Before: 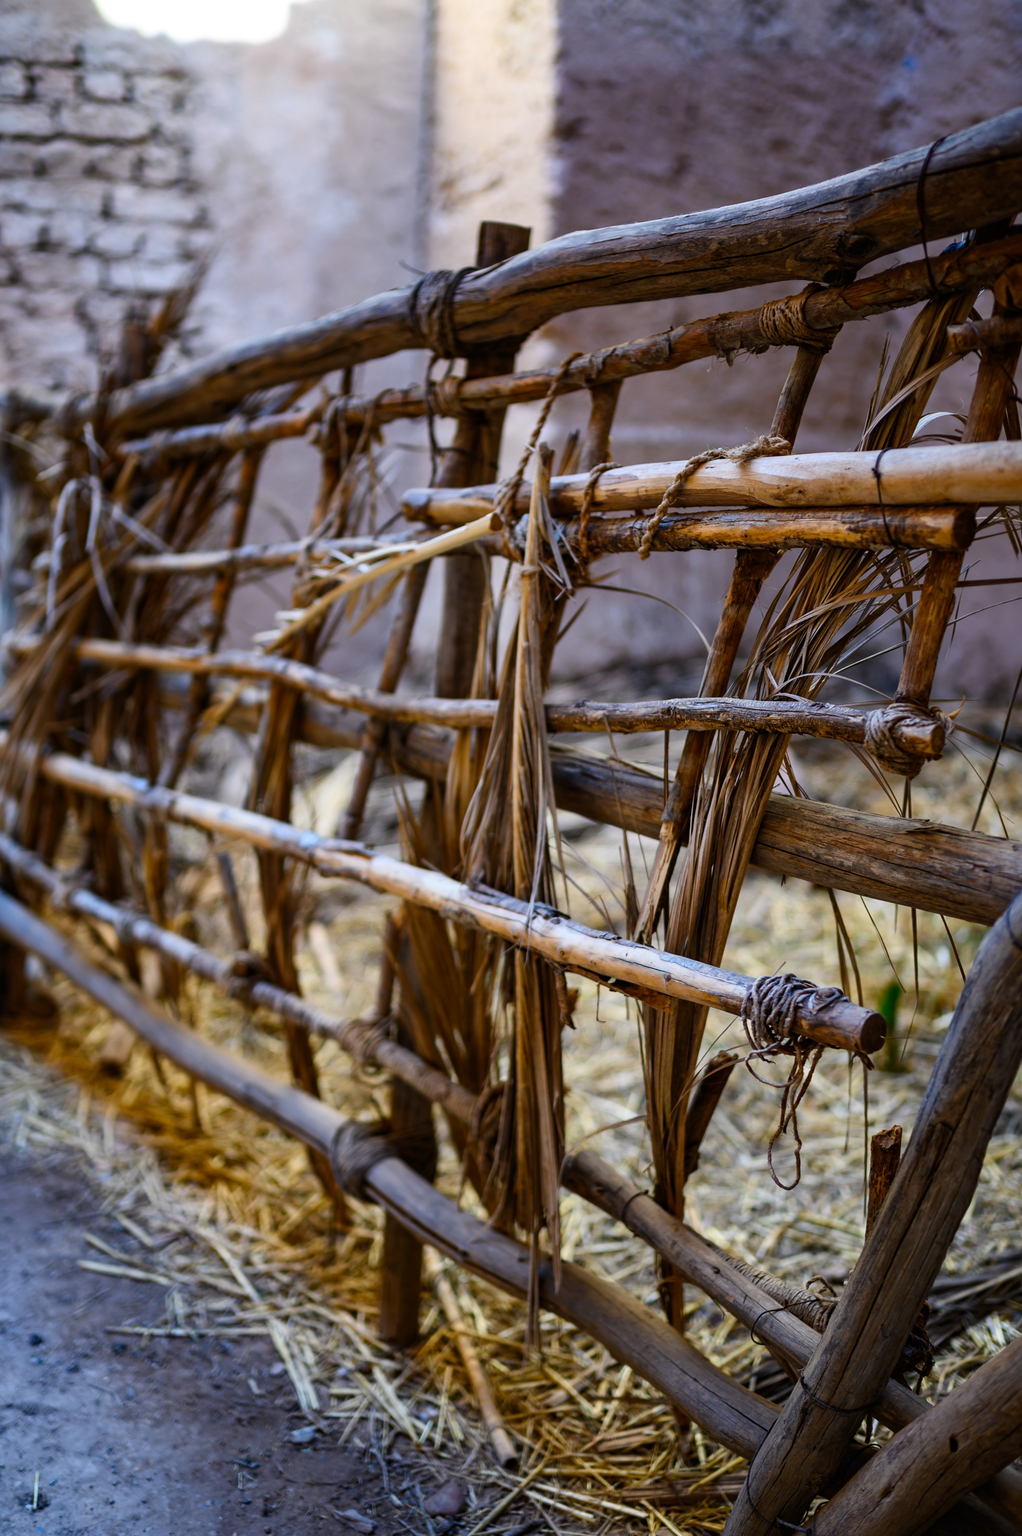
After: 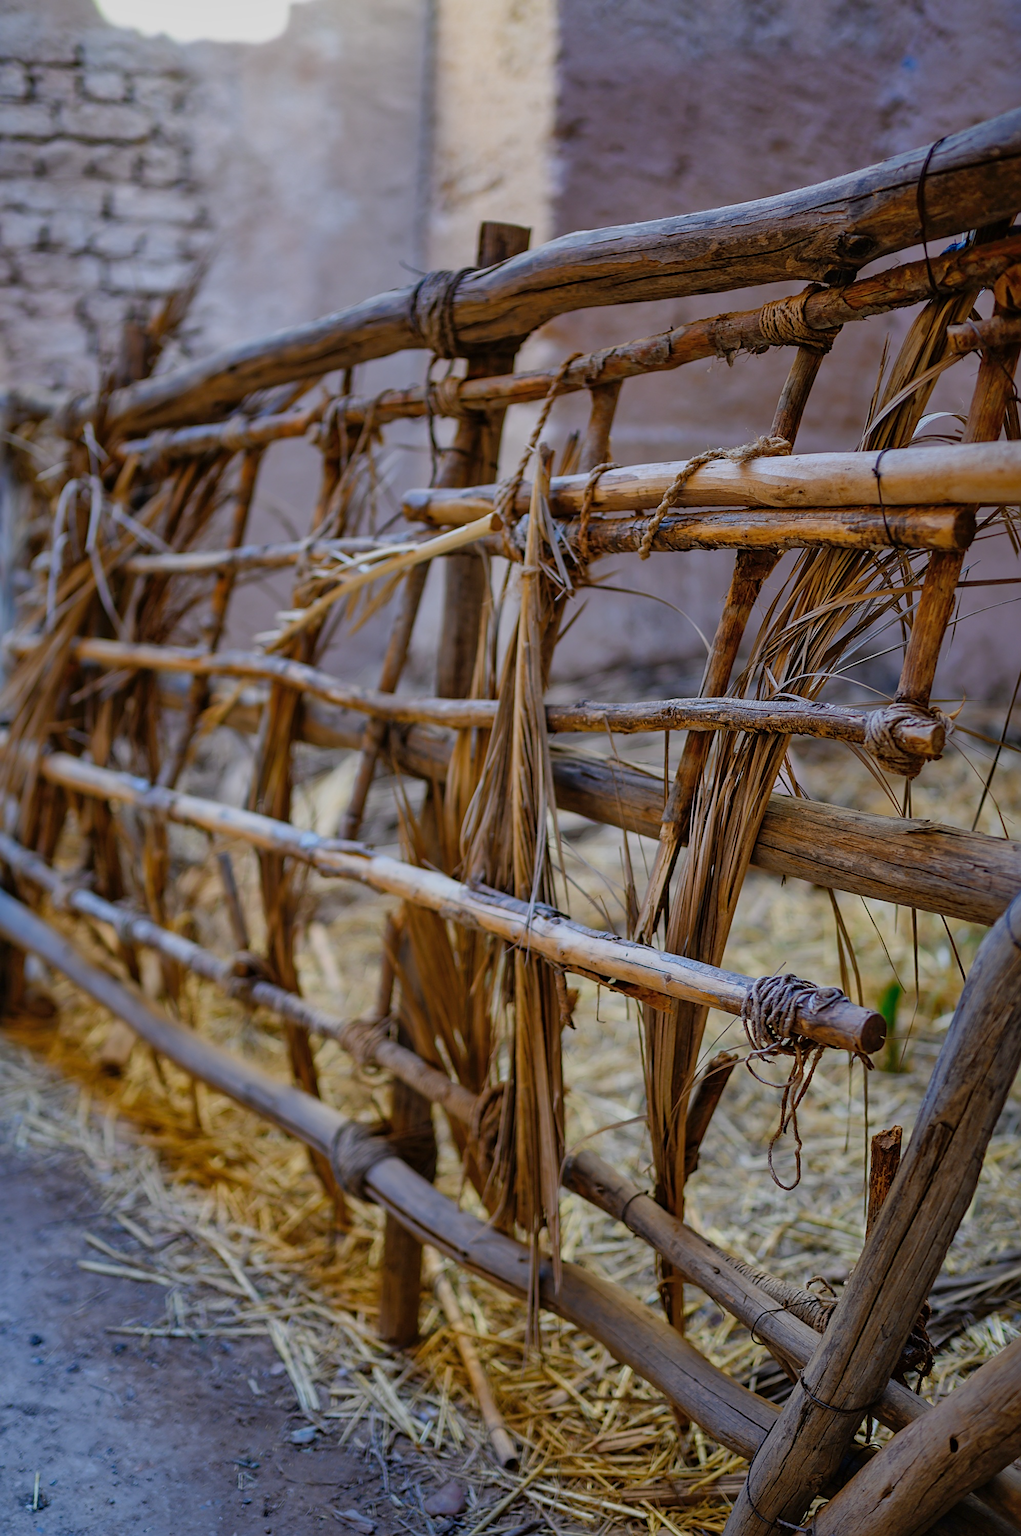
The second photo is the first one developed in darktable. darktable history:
tone equalizer: -8 EV 0.266 EV, -7 EV 0.394 EV, -6 EV 0.423 EV, -5 EV 0.215 EV, -3 EV -0.261 EV, -2 EV -0.432 EV, -1 EV -0.438 EV, +0 EV -0.234 EV, edges refinement/feathering 500, mask exposure compensation -1.57 EV, preserve details no
sharpen: on, module defaults
shadows and highlights: on, module defaults
